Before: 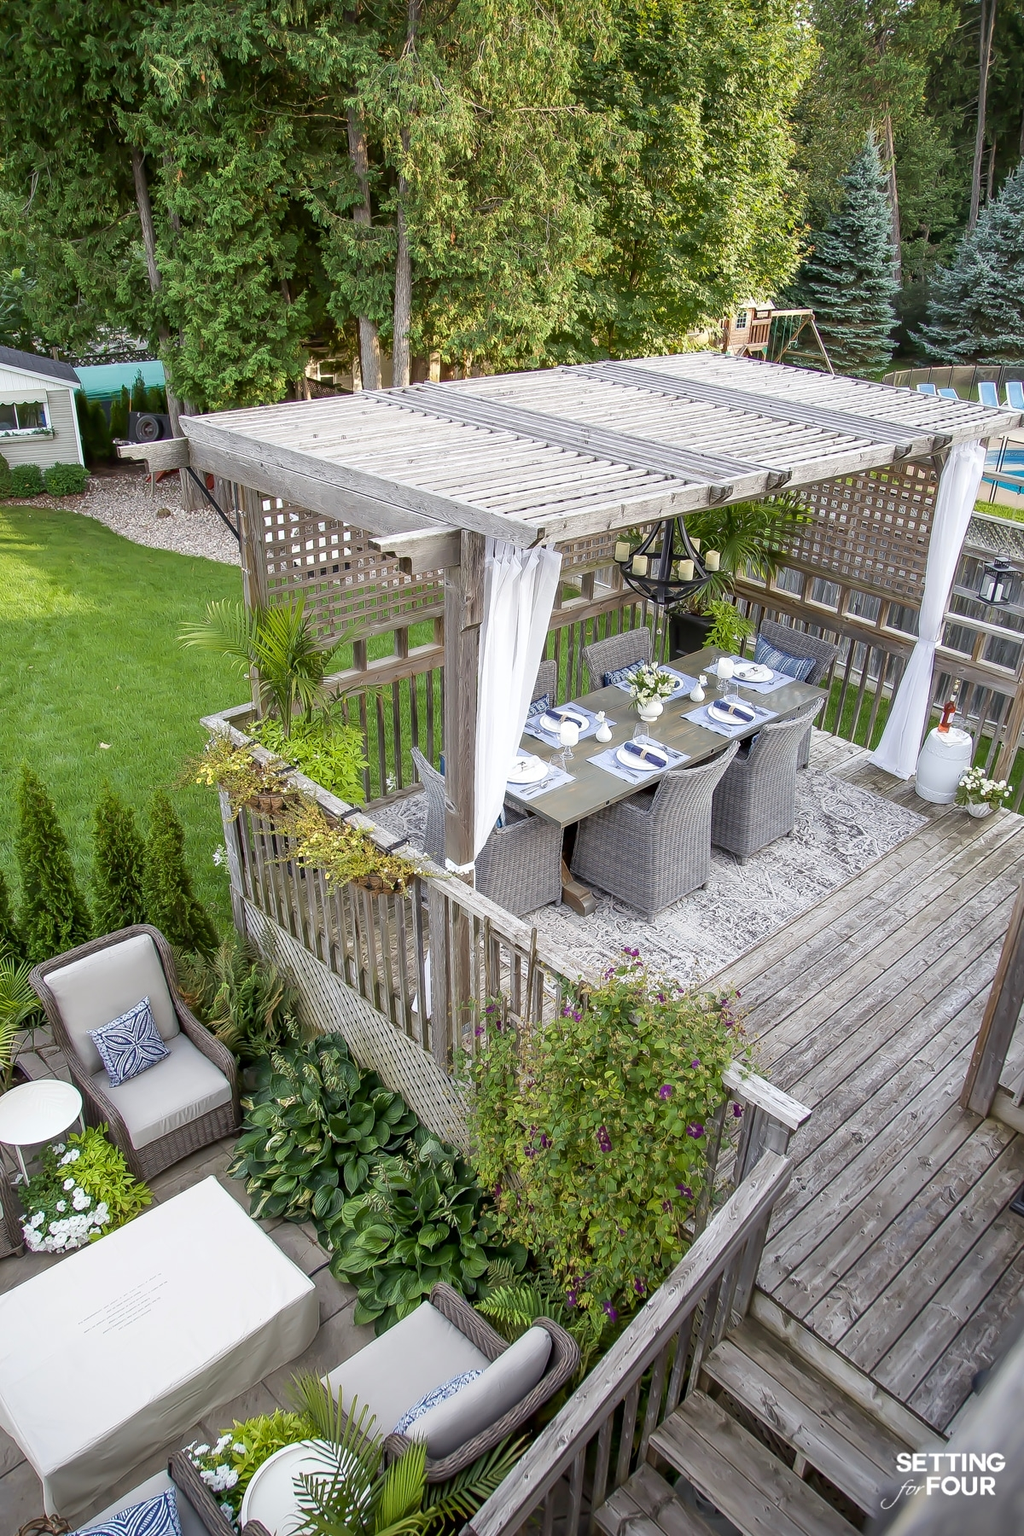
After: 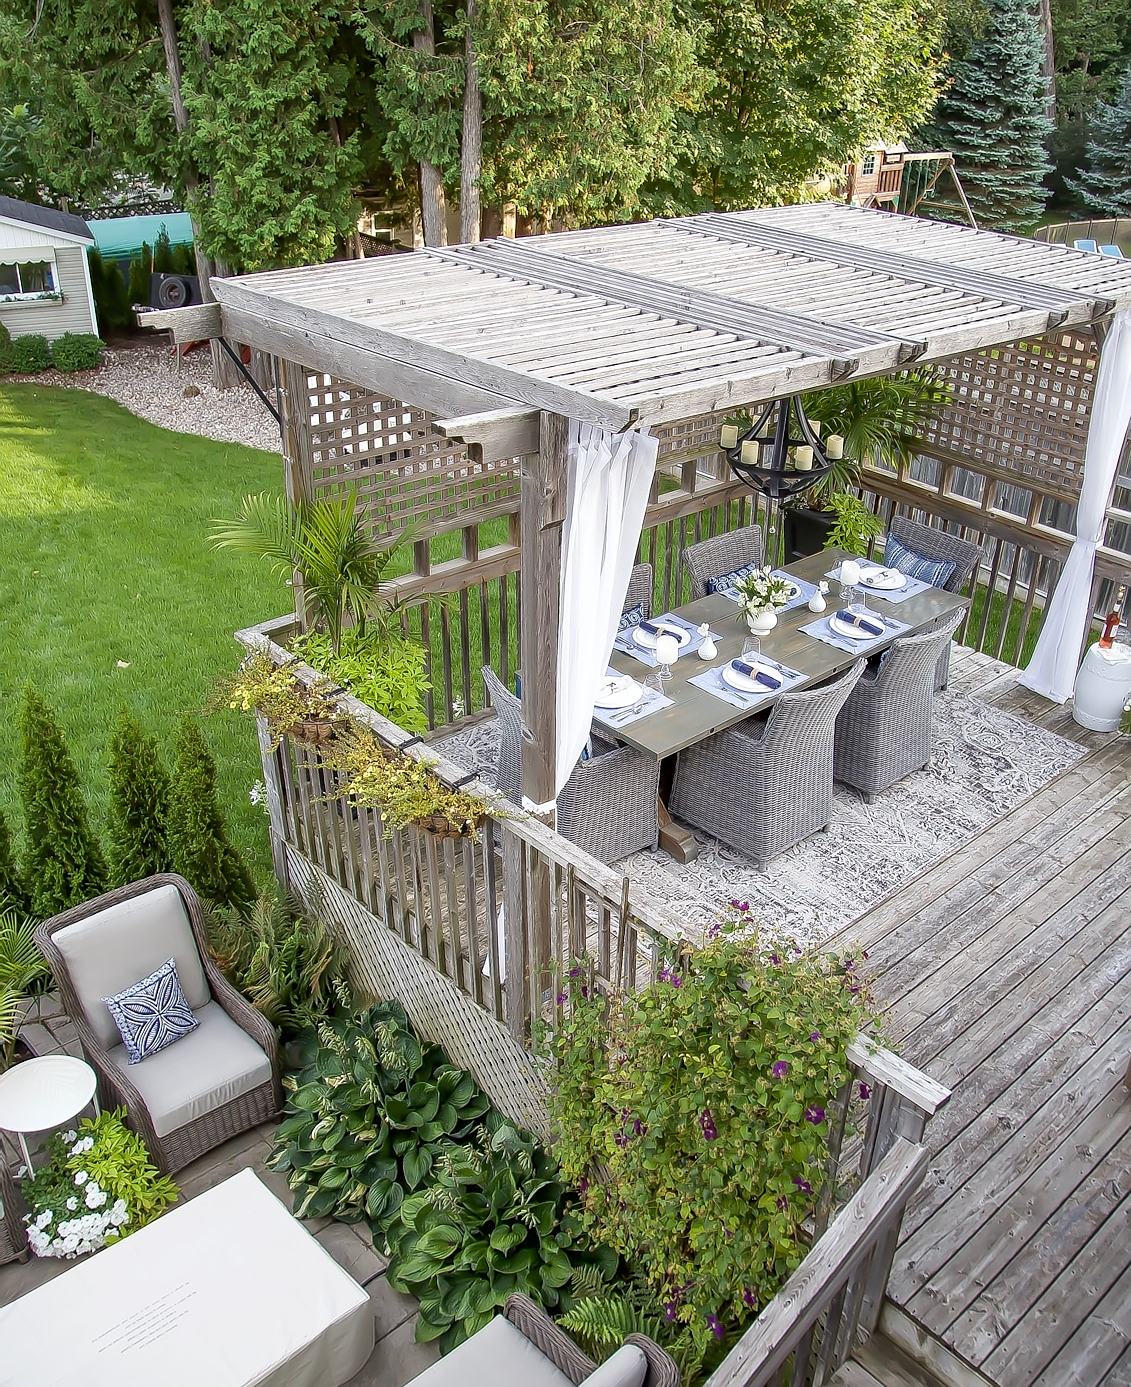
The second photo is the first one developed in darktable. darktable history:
crop and rotate: angle 0.03°, top 11.643%, right 5.651%, bottom 11.189%
sharpen: radius 0.969, amount 0.604
